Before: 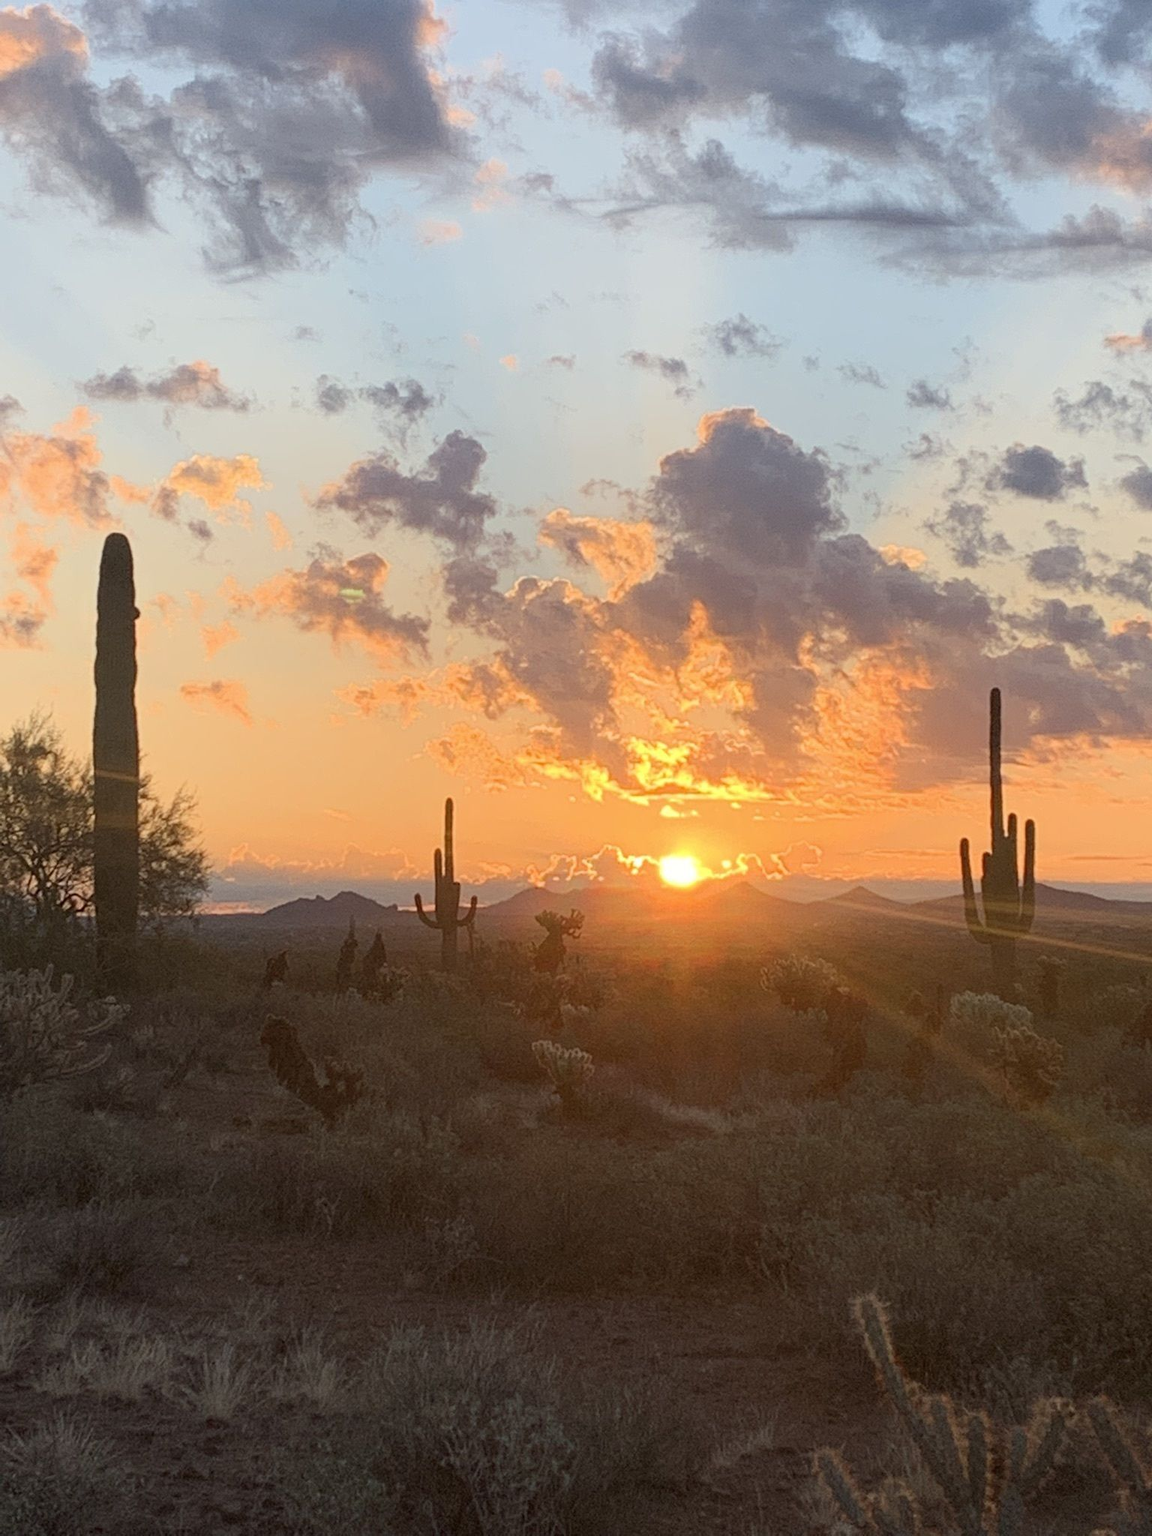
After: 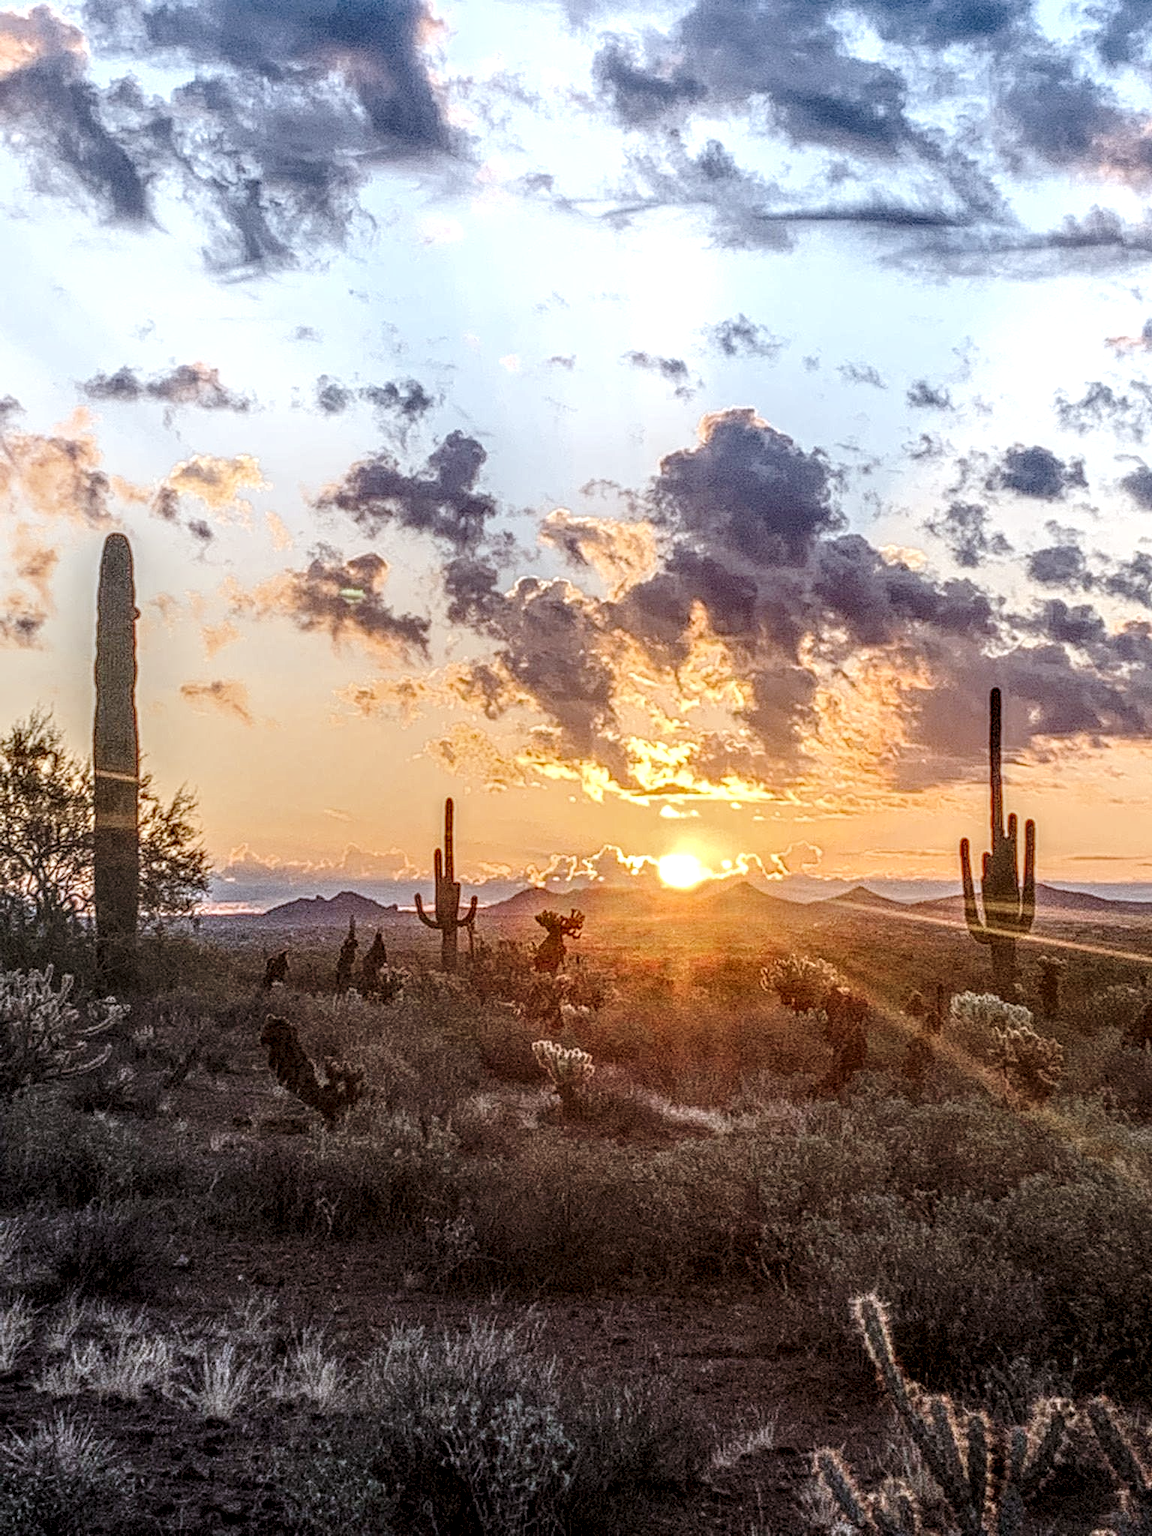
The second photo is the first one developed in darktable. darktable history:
color calibration: illuminant as shot in camera, x 0.37, y 0.382, temperature 4313.32 K
local contrast: highlights 0%, shadows 0%, detail 300%, midtone range 0.3
base curve: curves: ch0 [(0, 0) (0.036, 0.025) (0.121, 0.166) (0.206, 0.329) (0.605, 0.79) (1, 1)], preserve colors none
